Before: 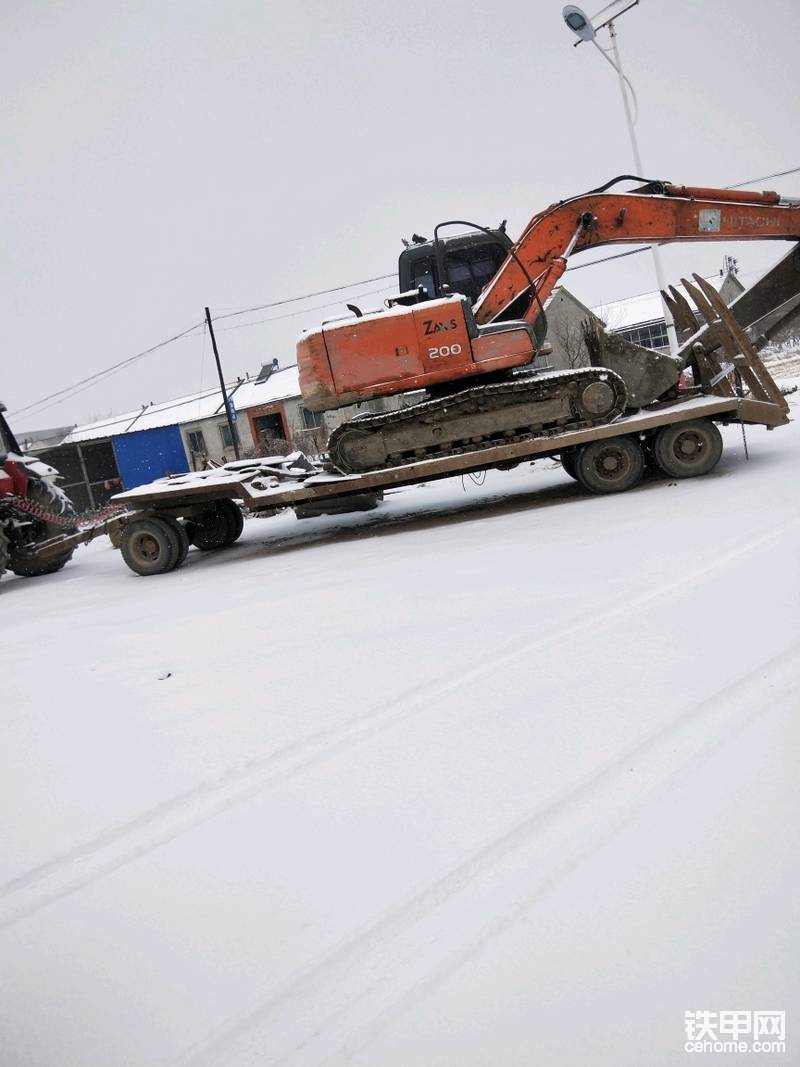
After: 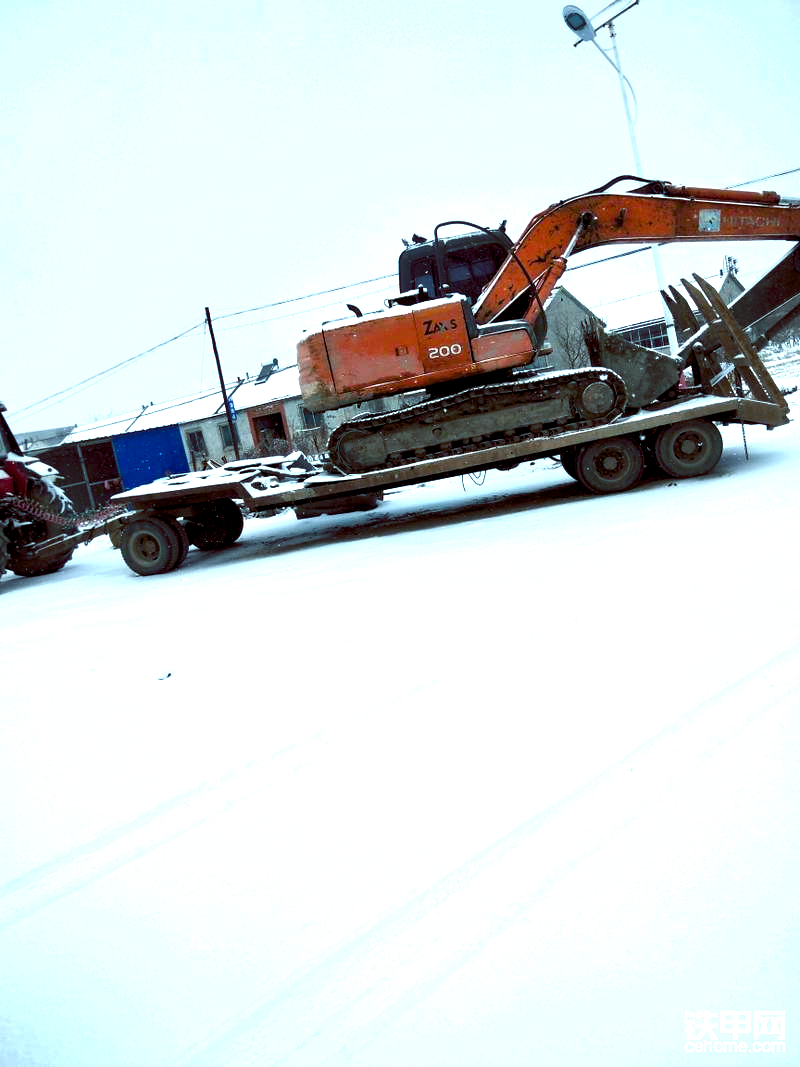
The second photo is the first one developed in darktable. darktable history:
color balance rgb: shadows lift › luminance -7.7%, shadows lift › chroma 2.13%, shadows lift › hue 200.79°, power › luminance -7.77%, power › chroma 2.27%, power › hue 220.69°, highlights gain › luminance 15.15%, highlights gain › chroma 4%, highlights gain › hue 209.35°, global offset › luminance -0.21%, global offset › chroma 0.27%, perceptual saturation grading › global saturation 24.42%, perceptual saturation grading › highlights -24.42%, perceptual saturation grading › mid-tones 24.42%, perceptual saturation grading › shadows 40%, perceptual brilliance grading › global brilliance -5%, perceptual brilliance grading › highlights 24.42%, perceptual brilliance grading › mid-tones 7%, perceptual brilliance grading › shadows -5%
